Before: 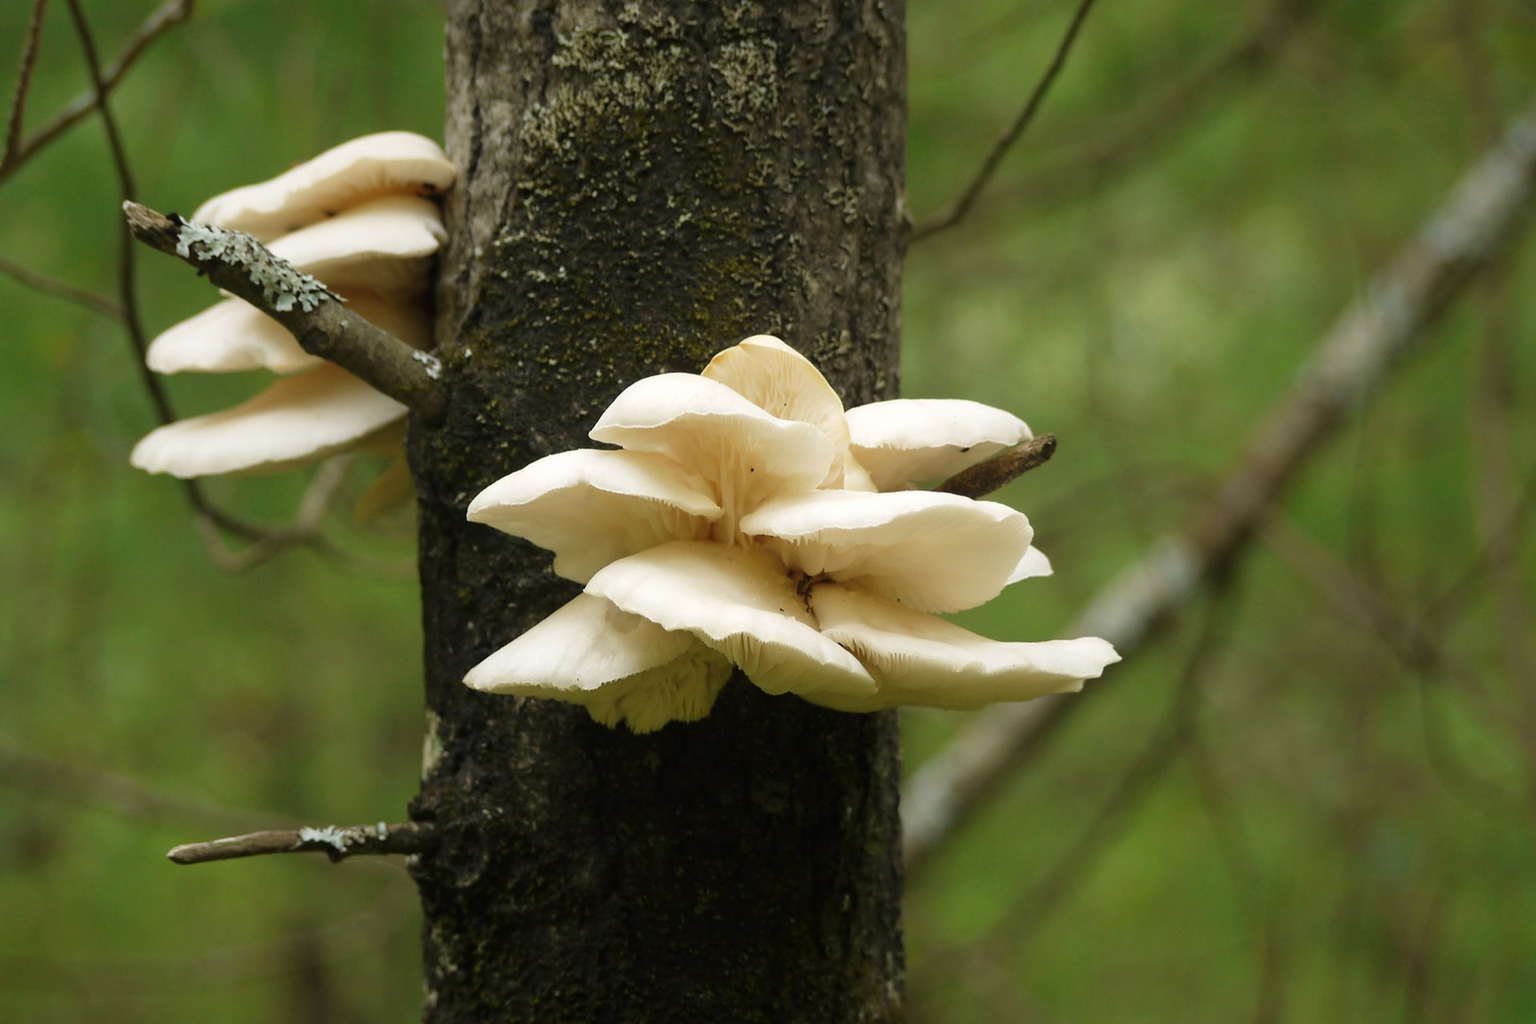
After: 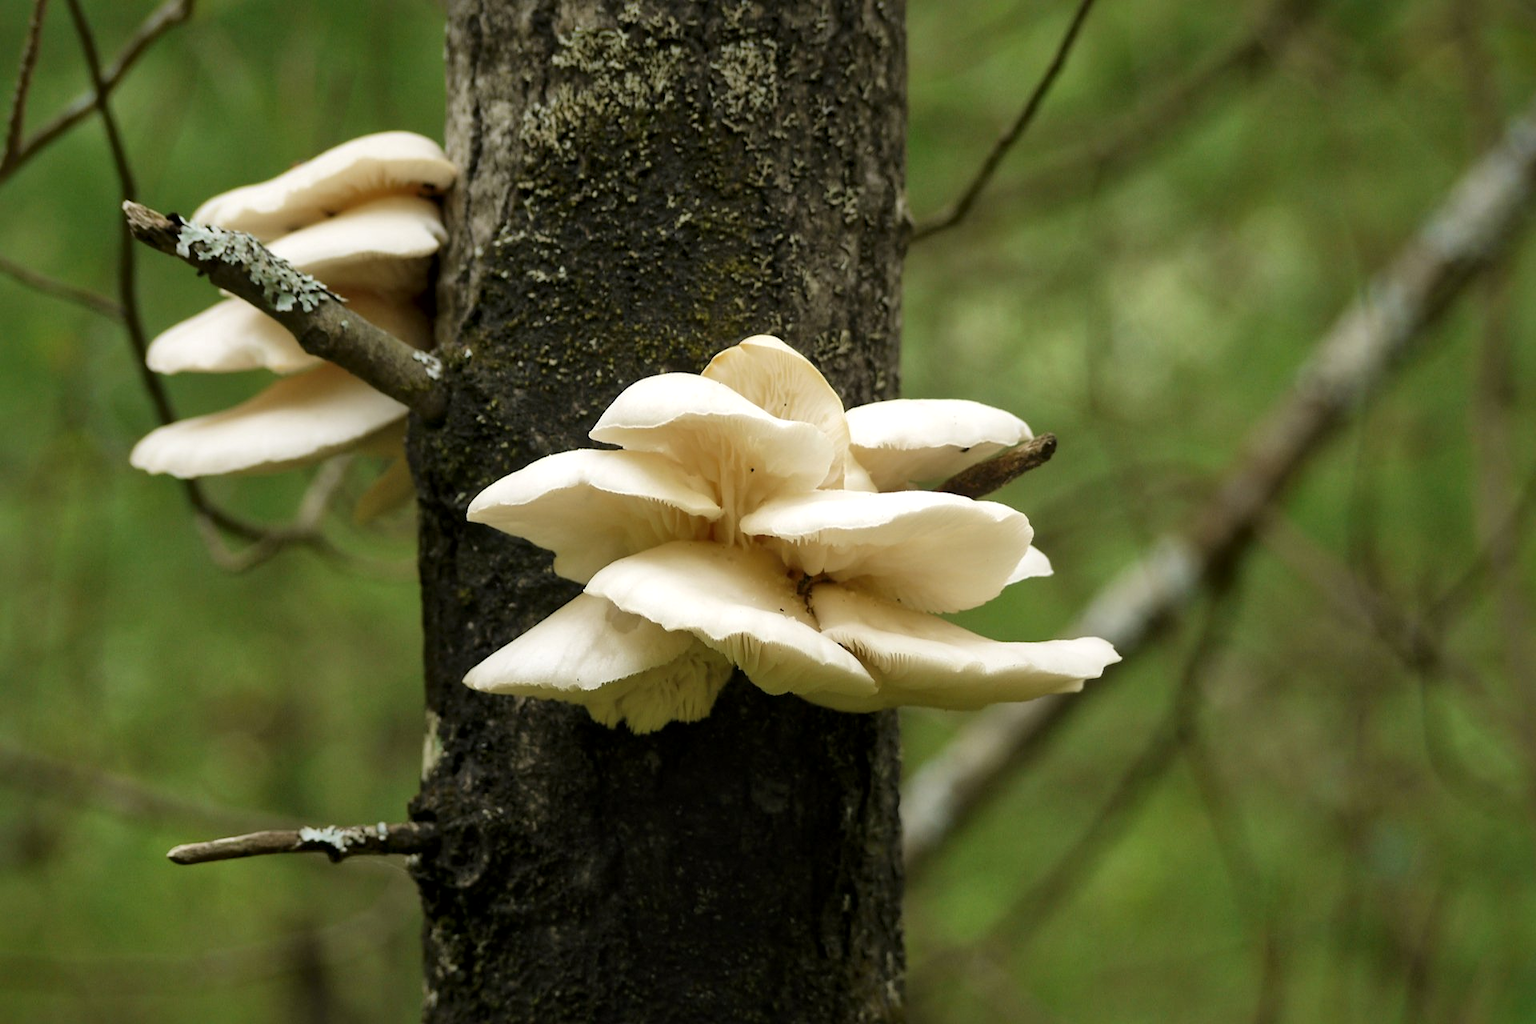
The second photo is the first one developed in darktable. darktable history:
local contrast: mode bilateral grid, contrast 19, coarseness 50, detail 150%, midtone range 0.2
tone equalizer: edges refinement/feathering 500, mask exposure compensation -1.57 EV, preserve details no
